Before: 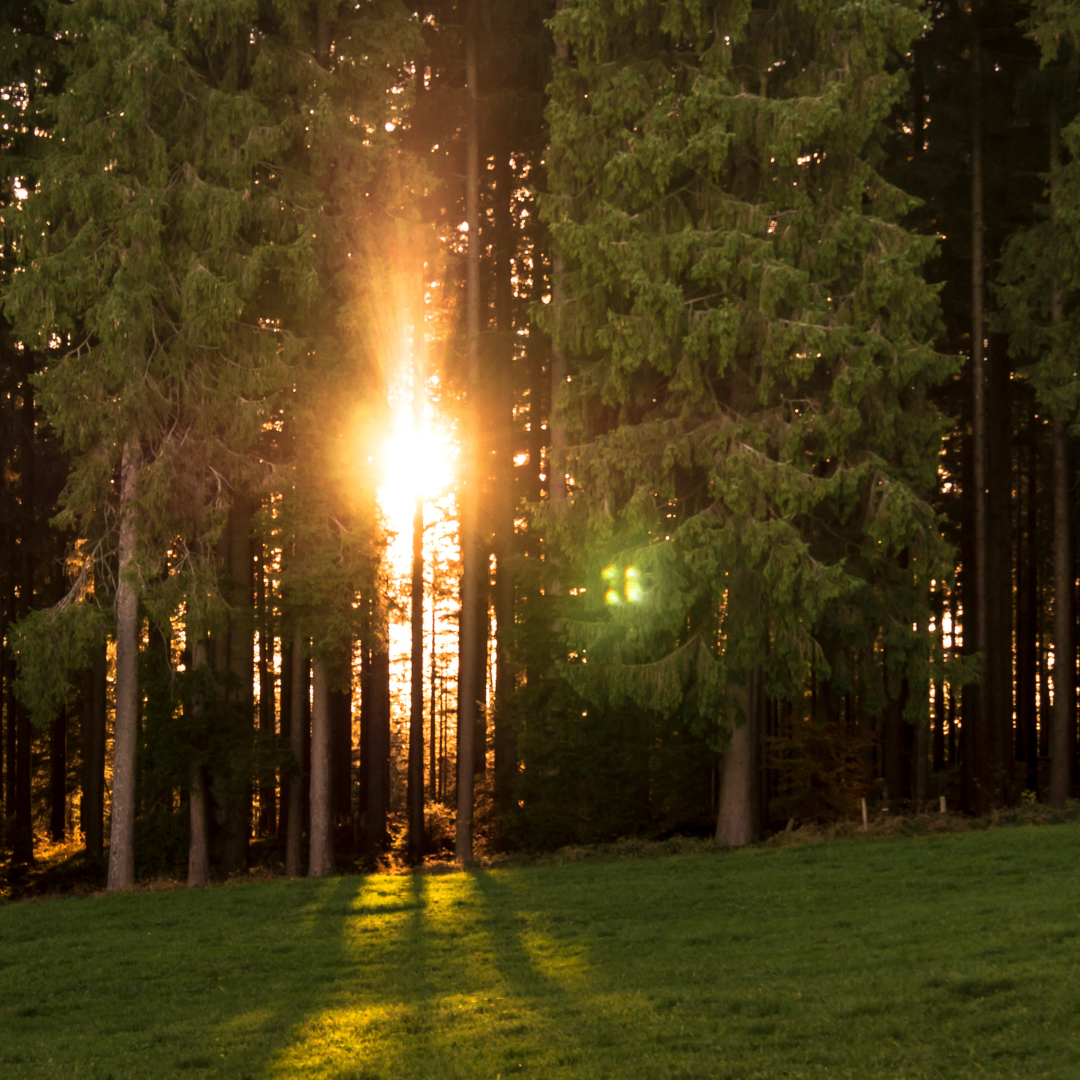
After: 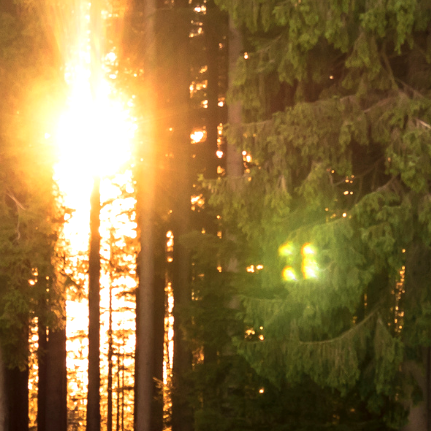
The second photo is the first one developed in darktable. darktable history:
exposure: exposure 0.3 EV, compensate highlight preservation false
crop: left 30%, top 30%, right 30%, bottom 30%
